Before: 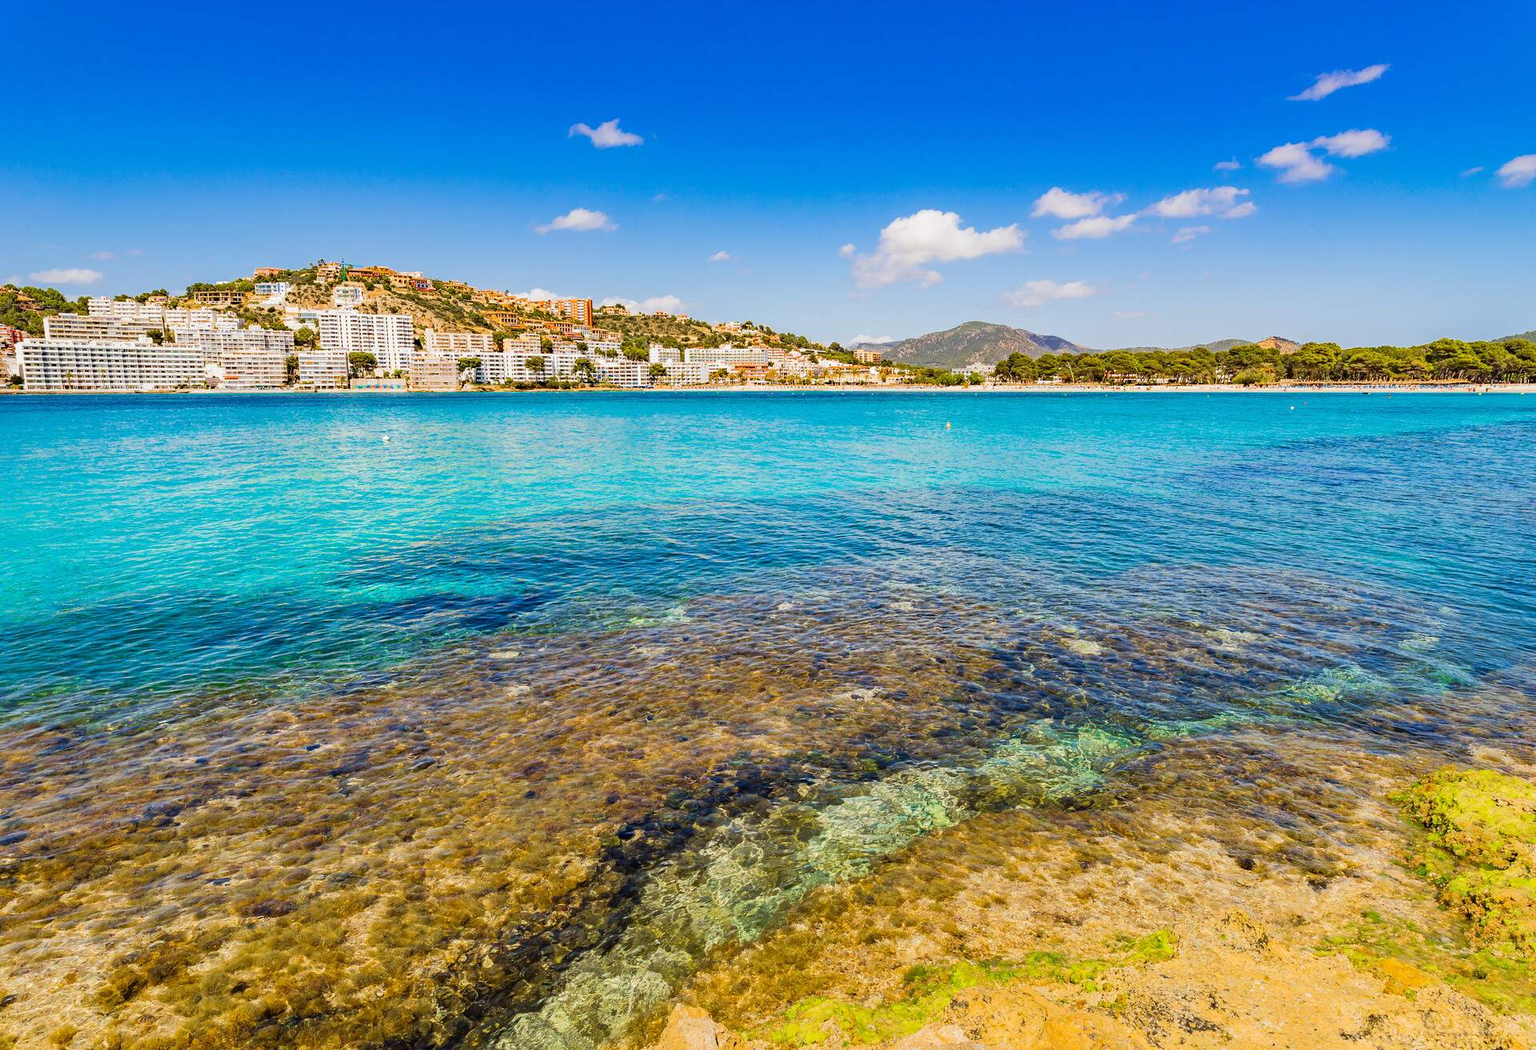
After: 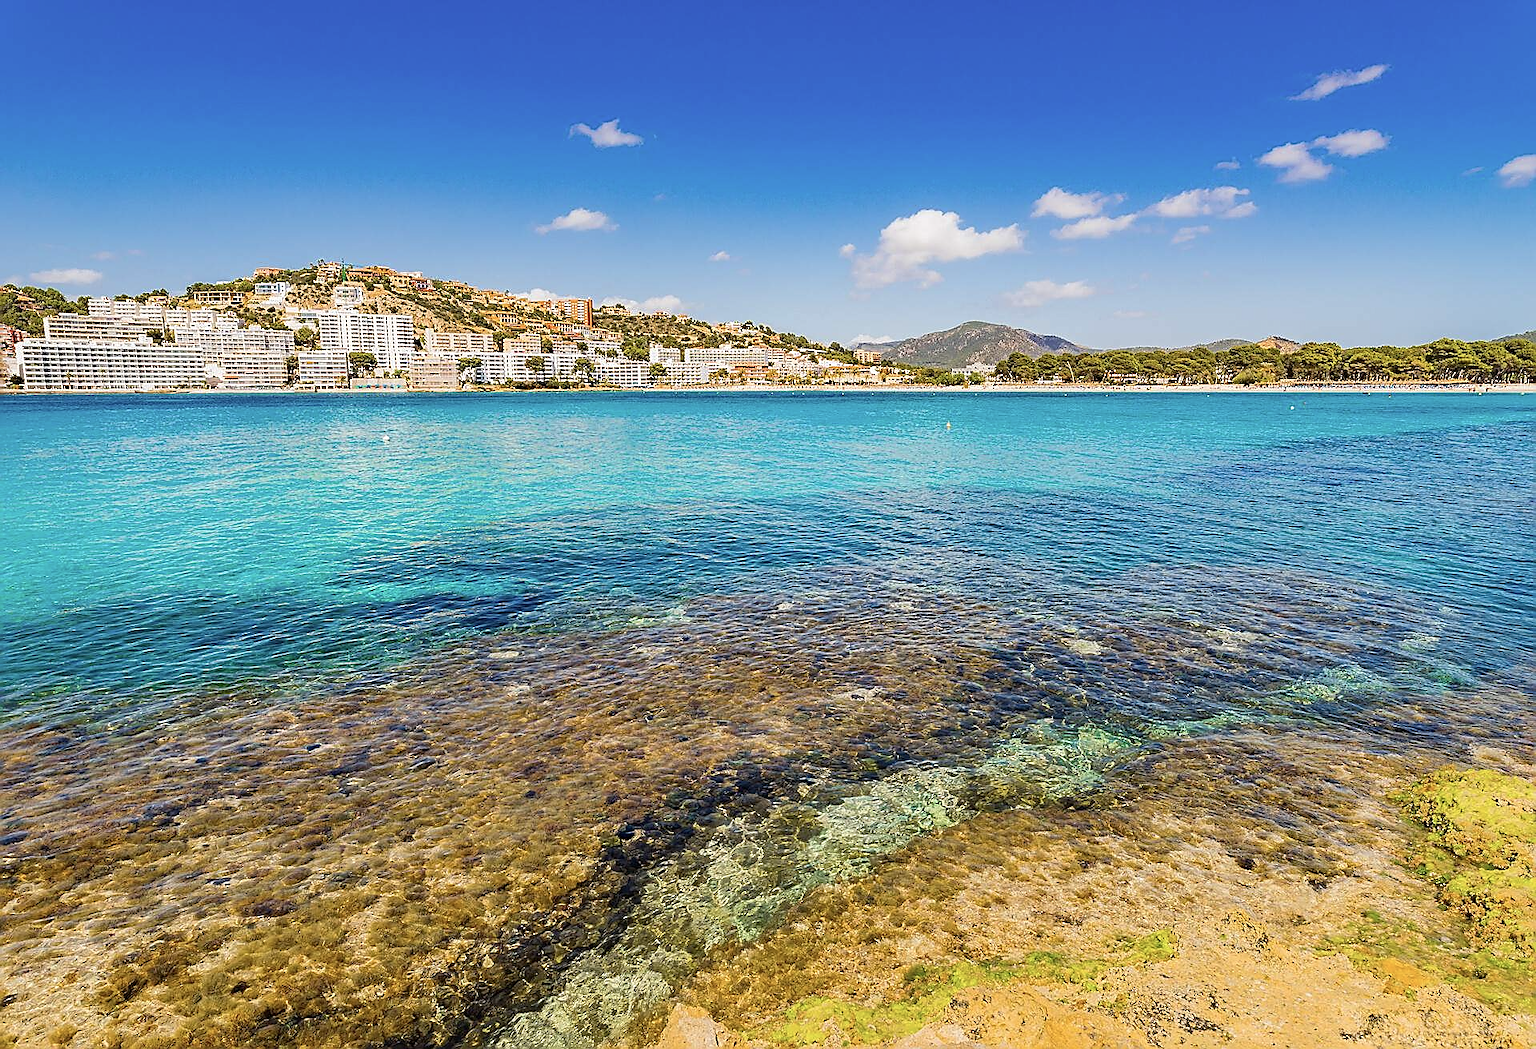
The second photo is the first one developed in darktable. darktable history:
sharpen: radius 1.412, amount 1.235, threshold 0.754
contrast brightness saturation: saturation -0.174
